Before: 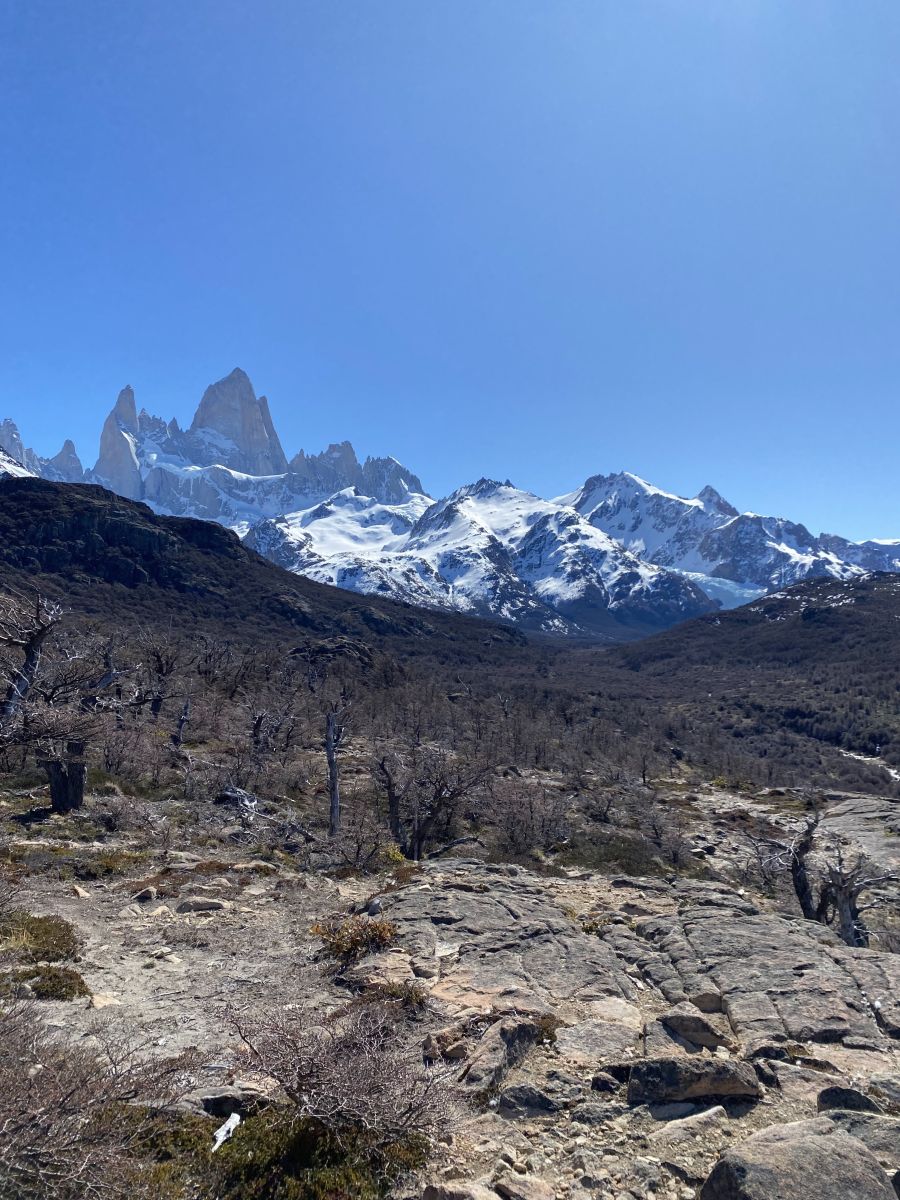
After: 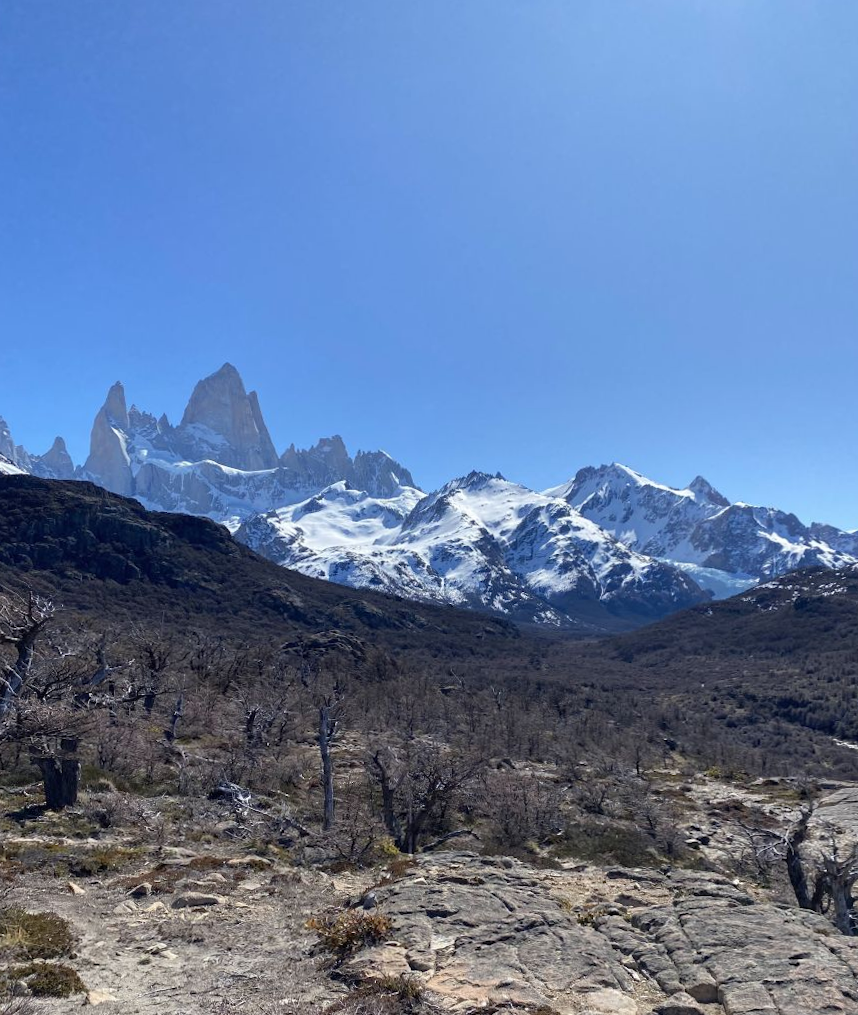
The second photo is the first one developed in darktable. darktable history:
crop and rotate: angle 0.572°, left 0.283%, right 3.113%, bottom 14.279%
